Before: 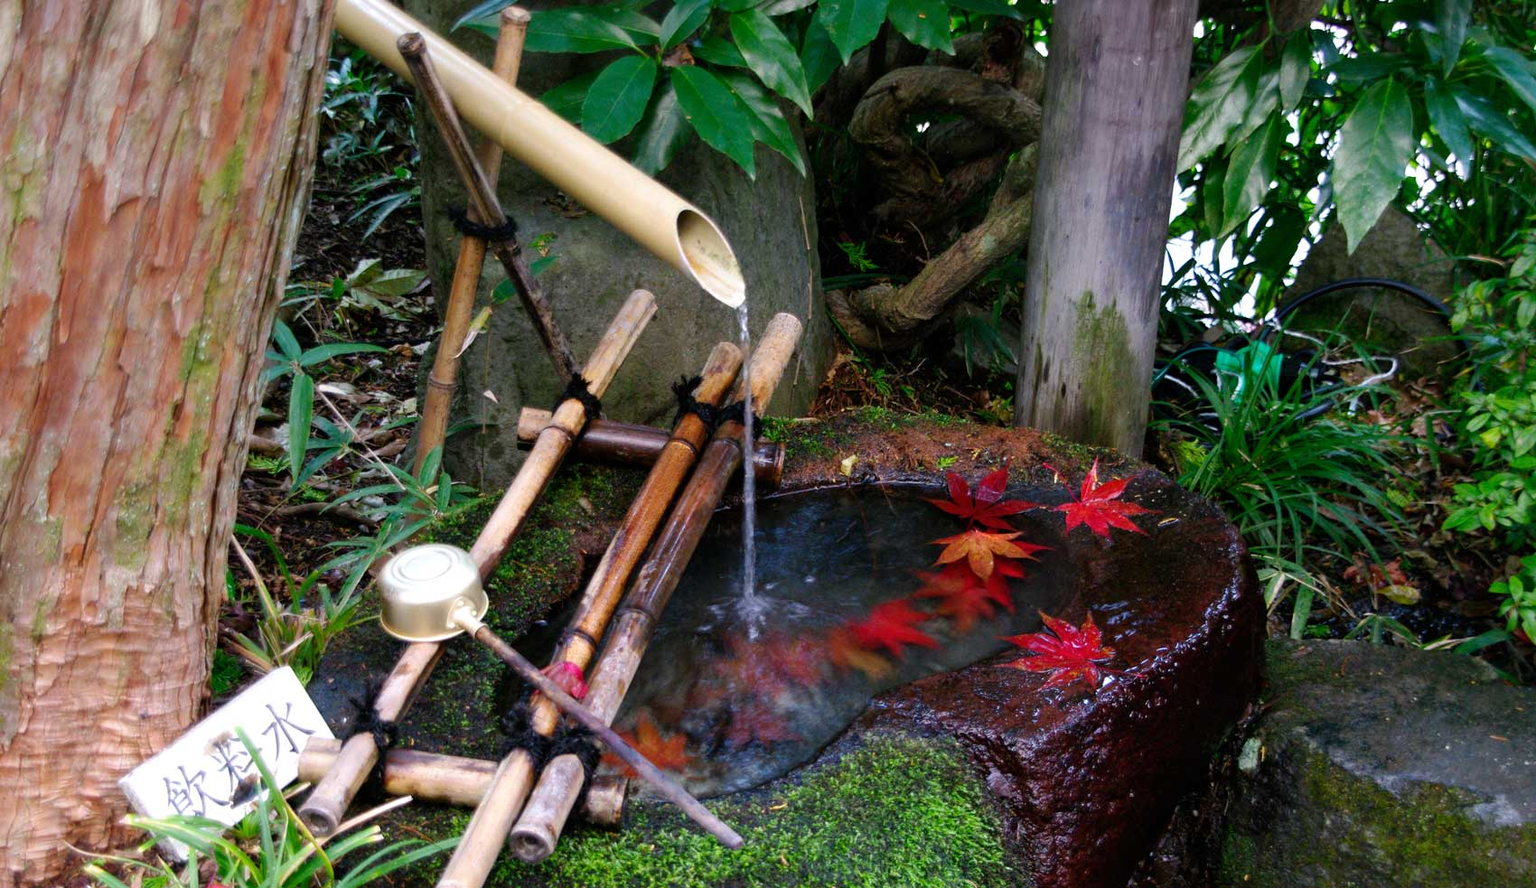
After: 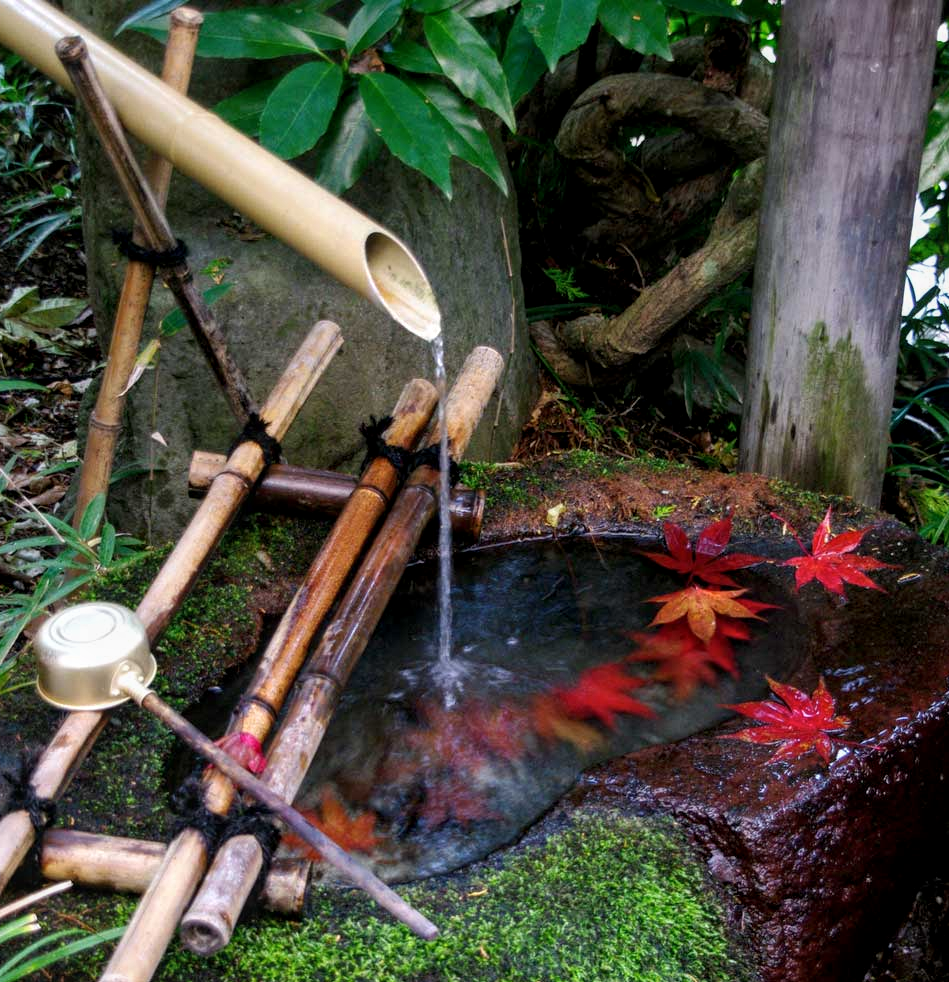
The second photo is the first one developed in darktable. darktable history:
local contrast: on, module defaults
crop and rotate: left 22.654%, right 21.494%
